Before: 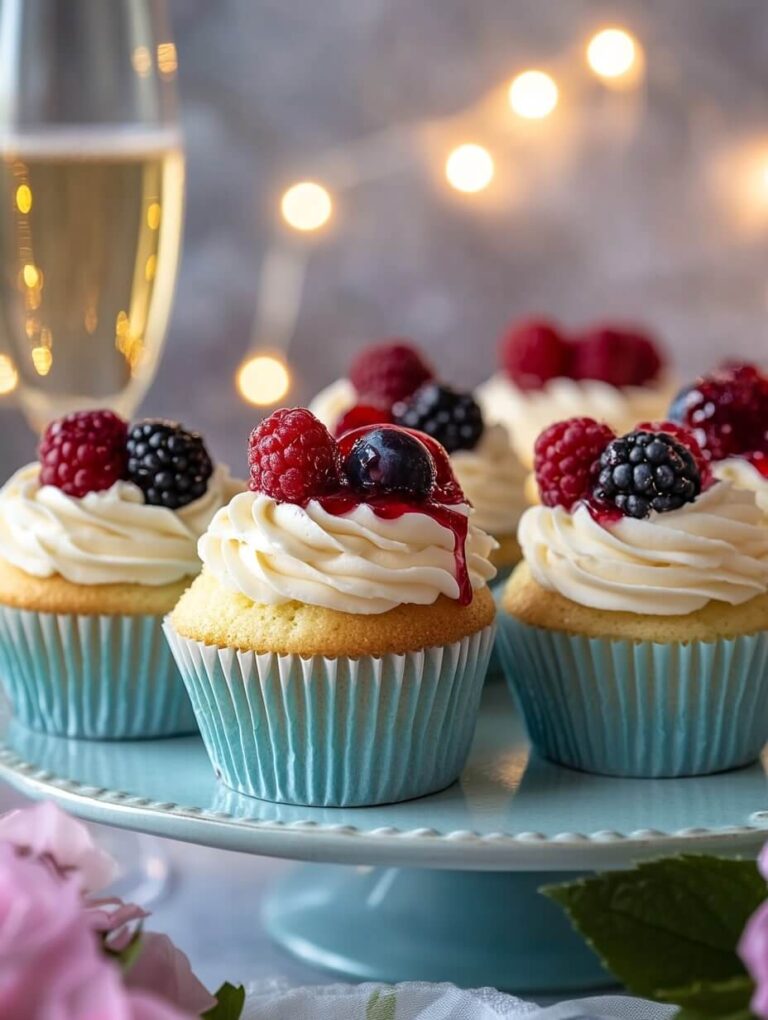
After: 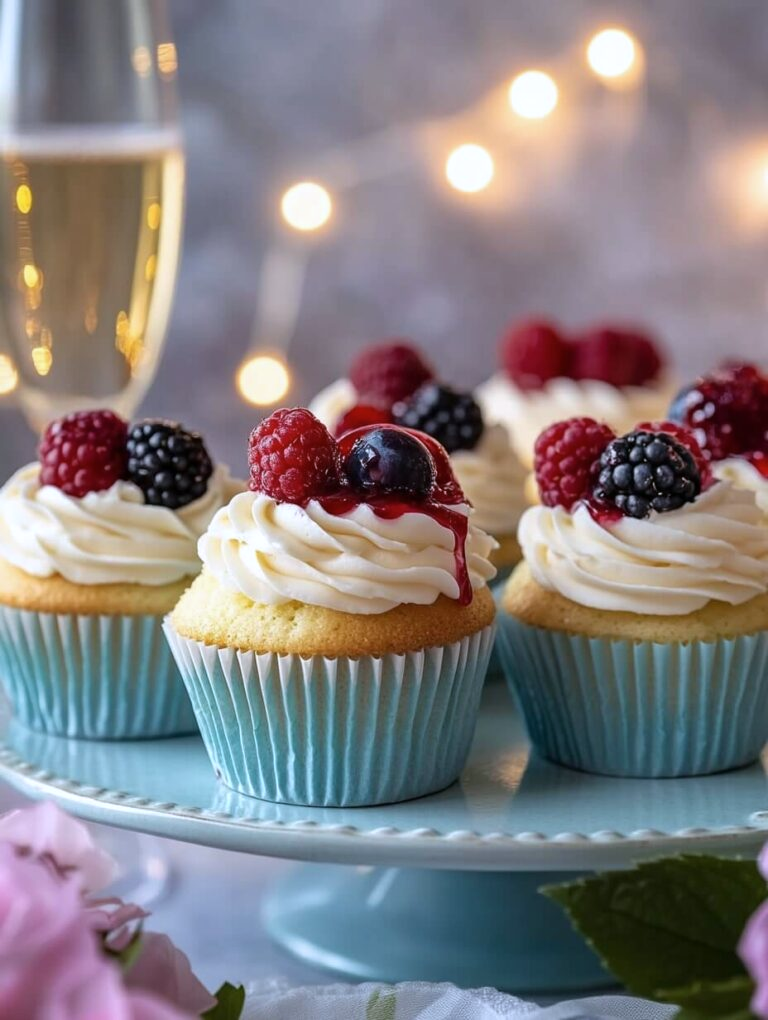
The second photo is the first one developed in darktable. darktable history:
contrast brightness saturation: saturation -0.05
white balance: red 0.984, blue 1.059
